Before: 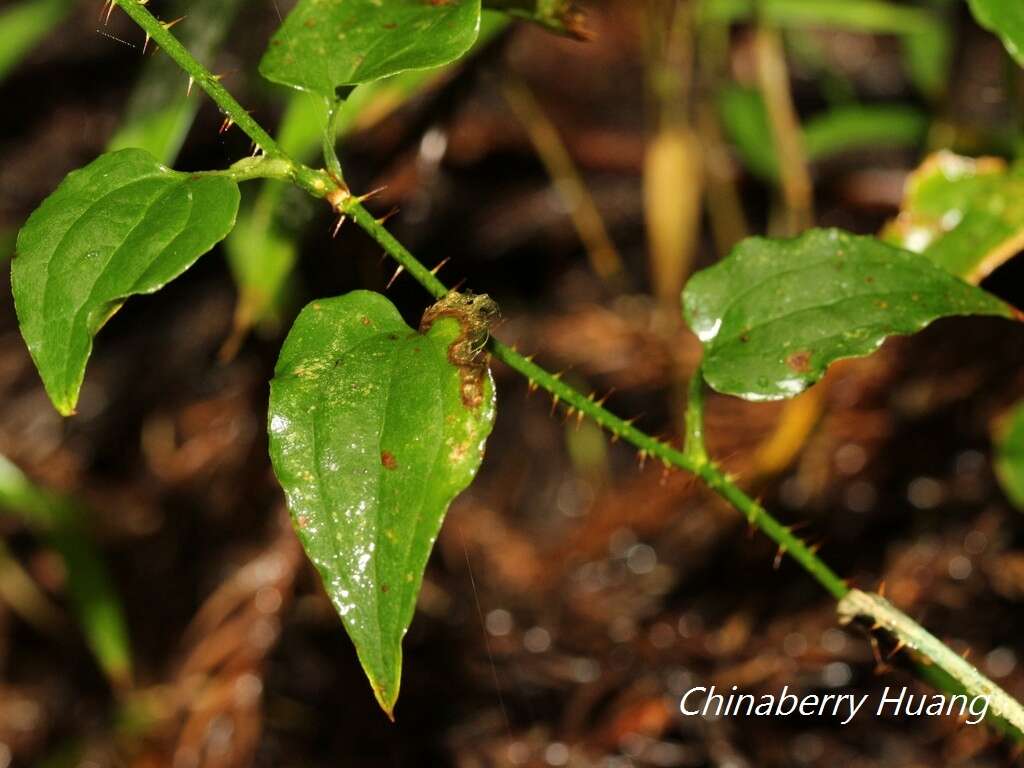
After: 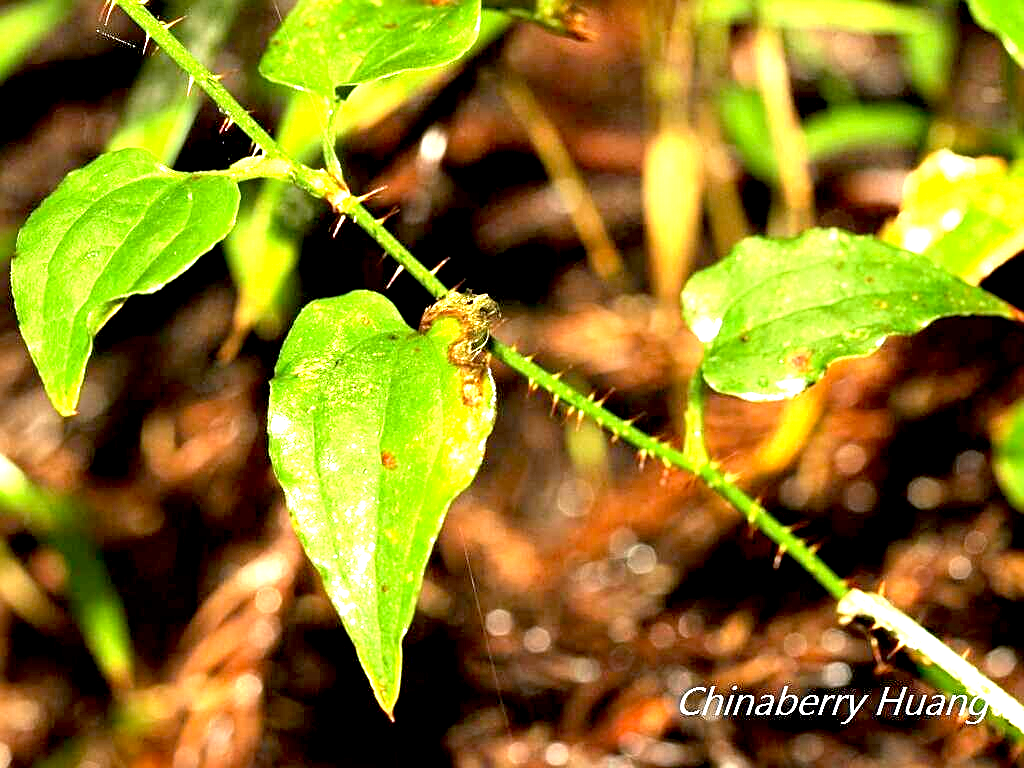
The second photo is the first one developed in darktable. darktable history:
exposure: black level correction 0.005, exposure 2.063 EV, compensate highlight preservation false
sharpen: on, module defaults
